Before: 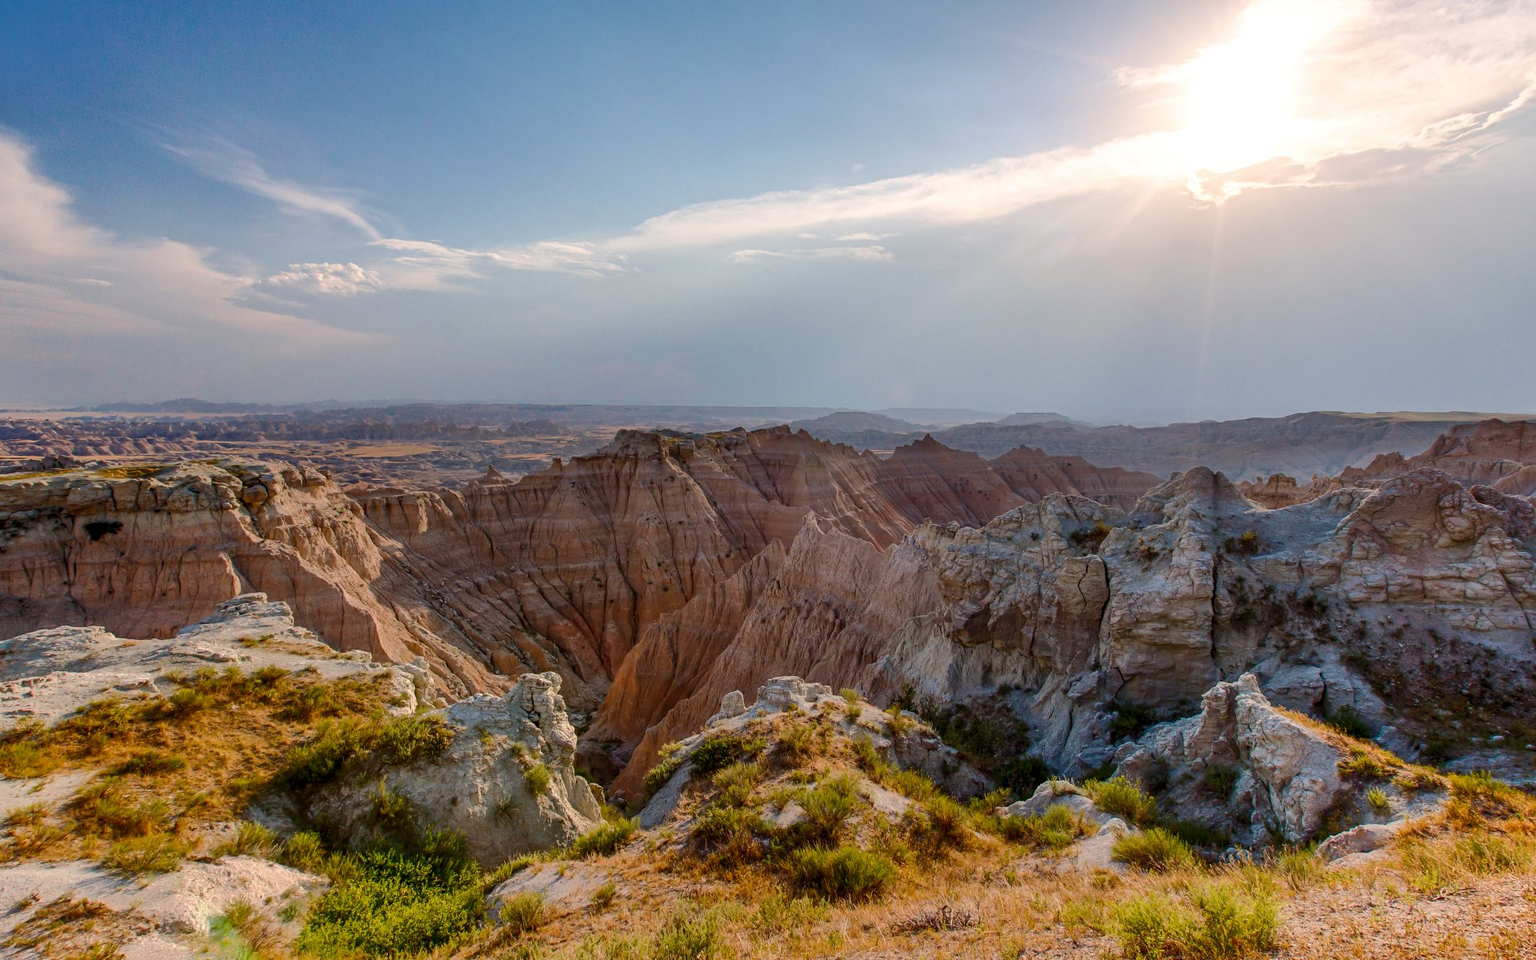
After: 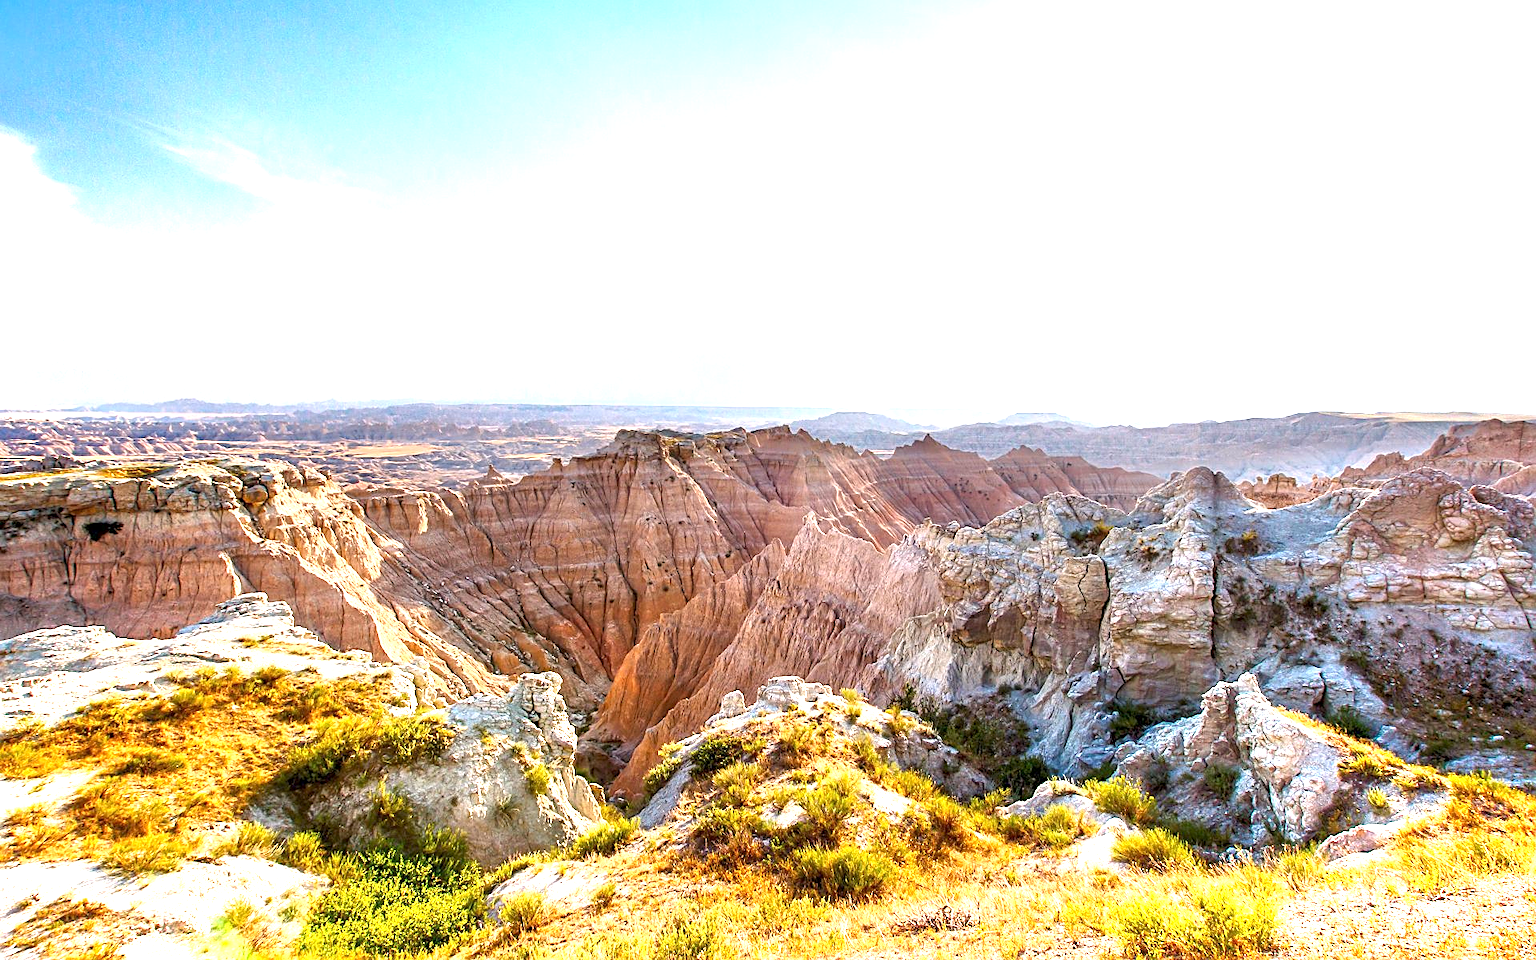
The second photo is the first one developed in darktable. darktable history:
exposure: exposure 2.003 EV, compensate highlight preservation false
sharpen: on, module defaults
